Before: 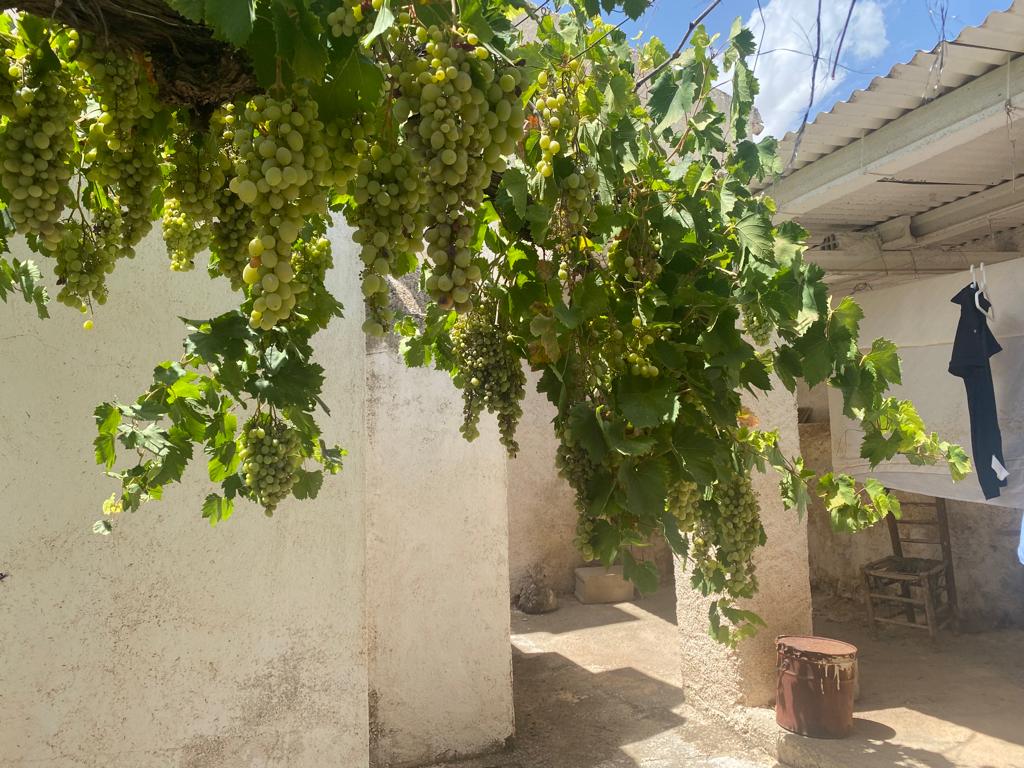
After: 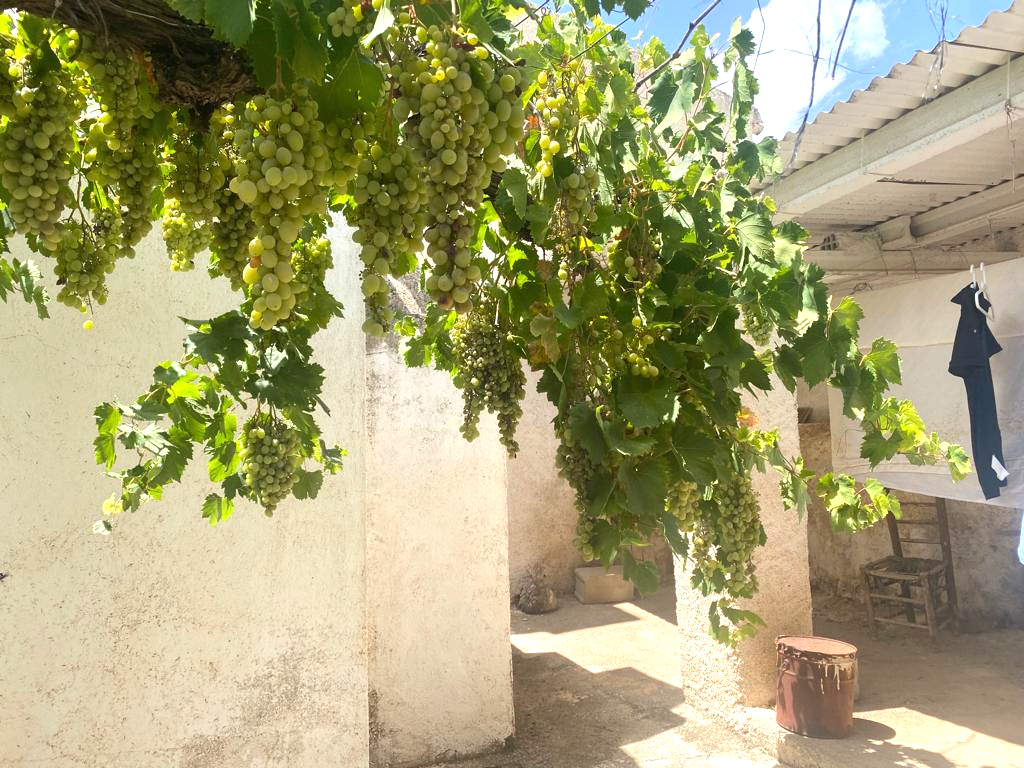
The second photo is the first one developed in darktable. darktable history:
tone equalizer: edges refinement/feathering 500, mask exposure compensation -1.57 EV, preserve details no
exposure: black level correction 0, exposure 0.691 EV, compensate highlight preservation false
